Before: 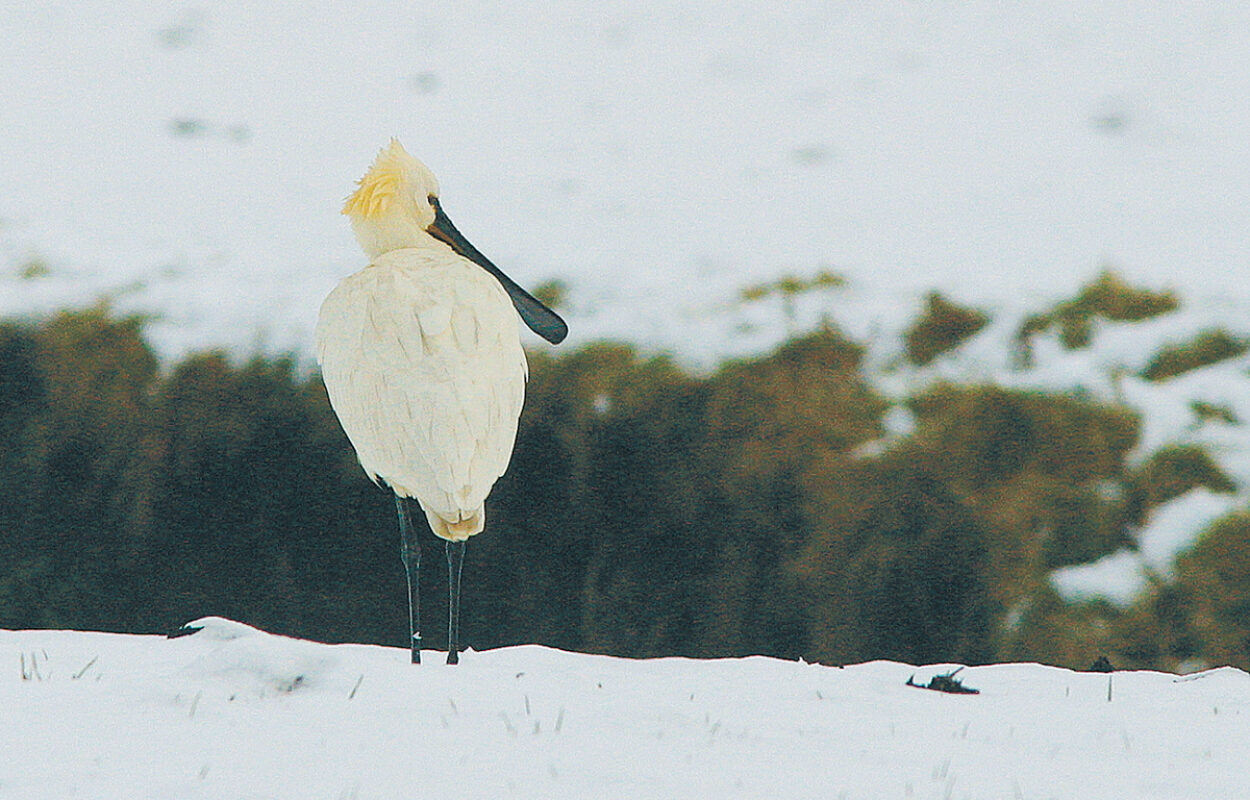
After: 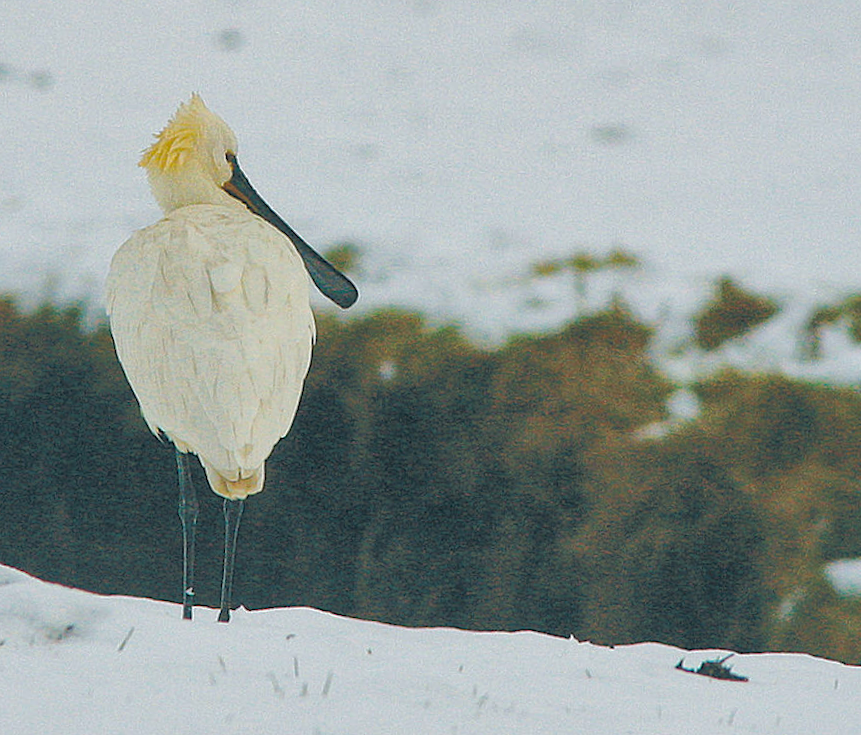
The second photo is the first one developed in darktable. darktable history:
shadows and highlights: on, module defaults
local contrast: highlights 100%, shadows 100%, detail 120%, midtone range 0.2
crop and rotate: angle -3.27°, left 14.277%, top 0.028%, right 10.766%, bottom 0.028%
